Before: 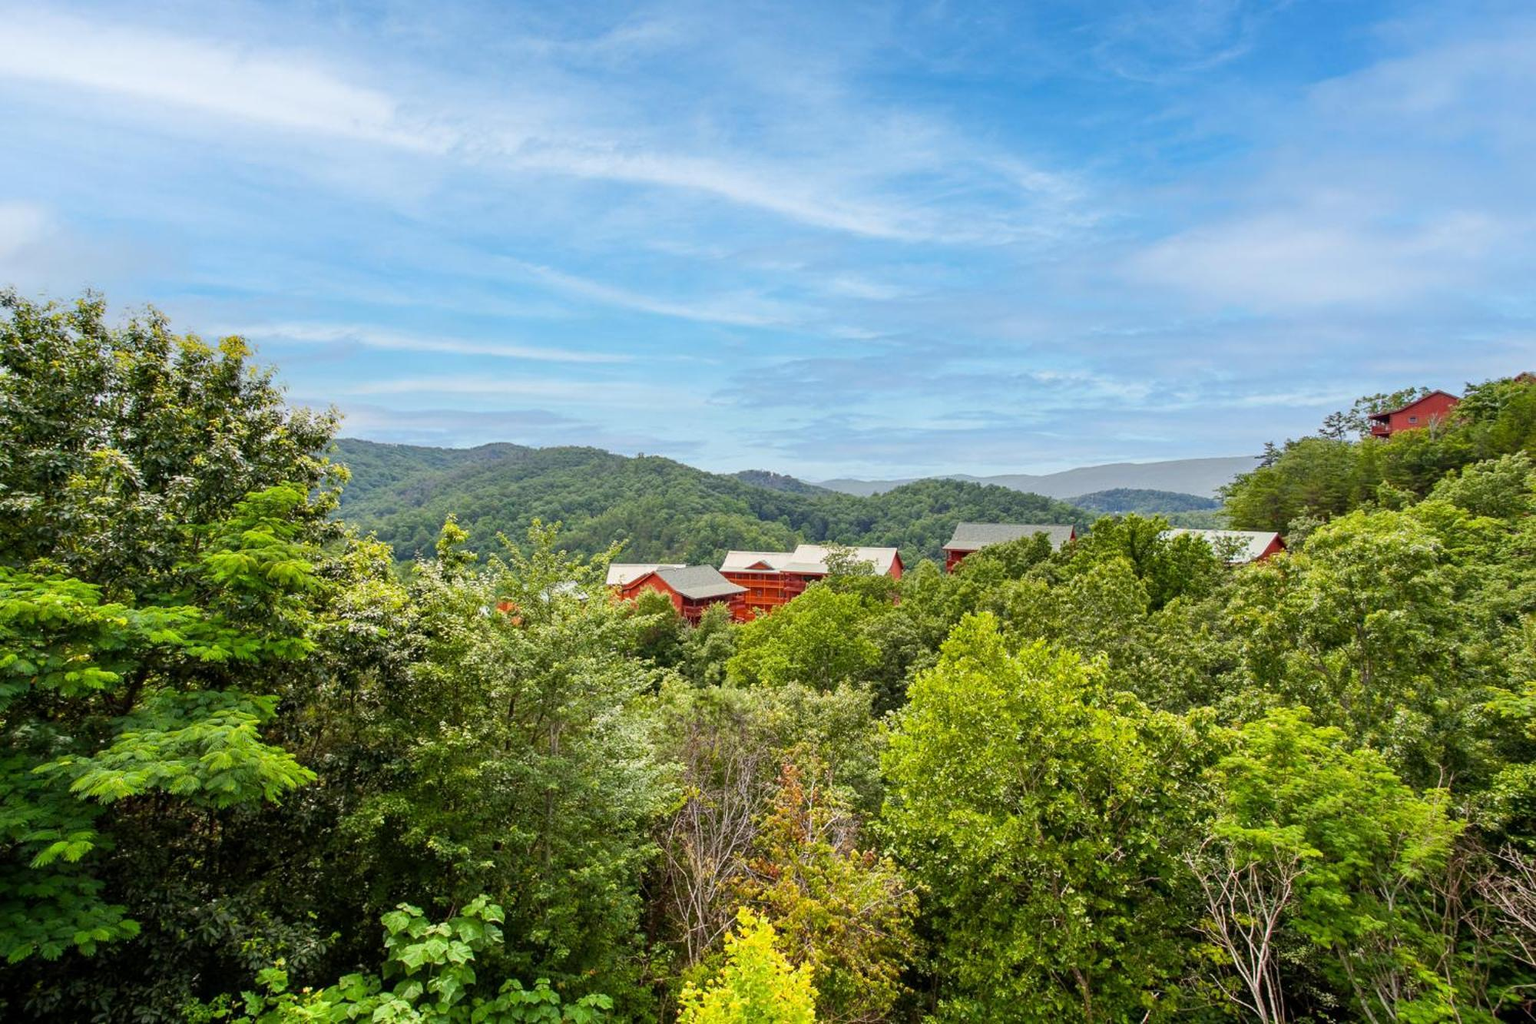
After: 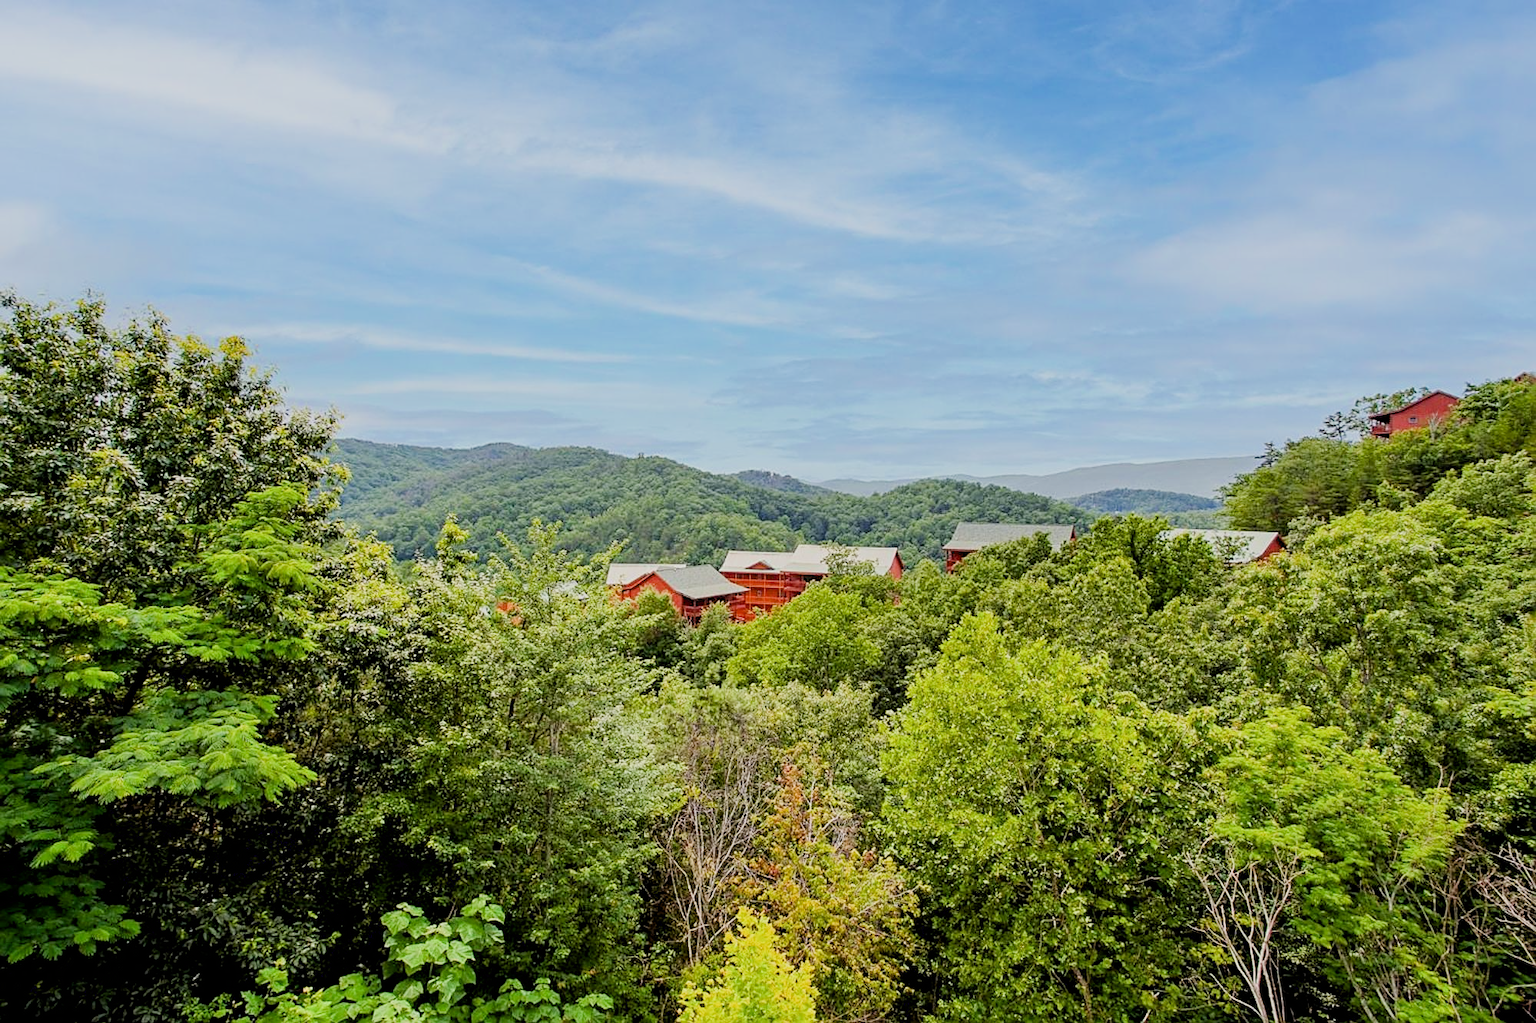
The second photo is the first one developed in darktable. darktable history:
exposure: black level correction 0.005, exposure 0.419 EV, compensate highlight preservation false
sharpen: on, module defaults
filmic rgb: black relative exposure -7.1 EV, white relative exposure 5.39 EV, hardness 3.02, enable highlight reconstruction true
